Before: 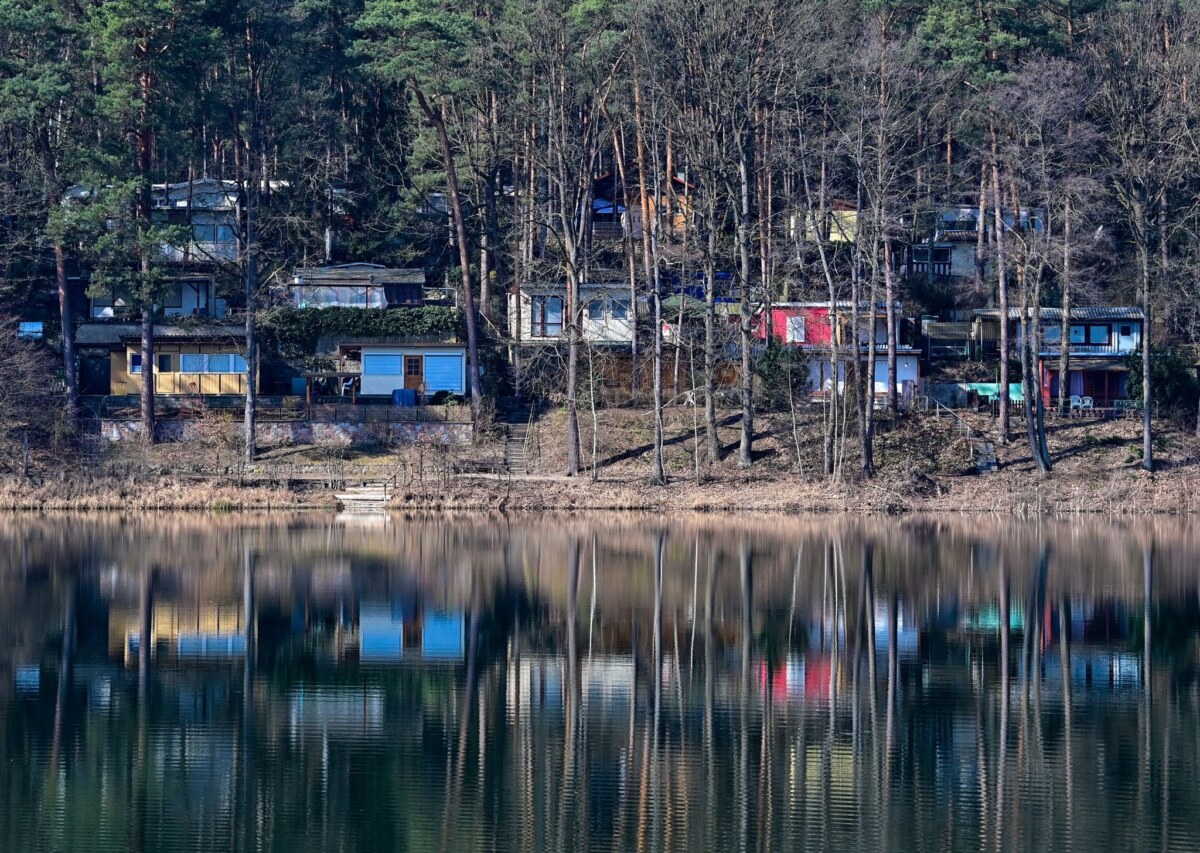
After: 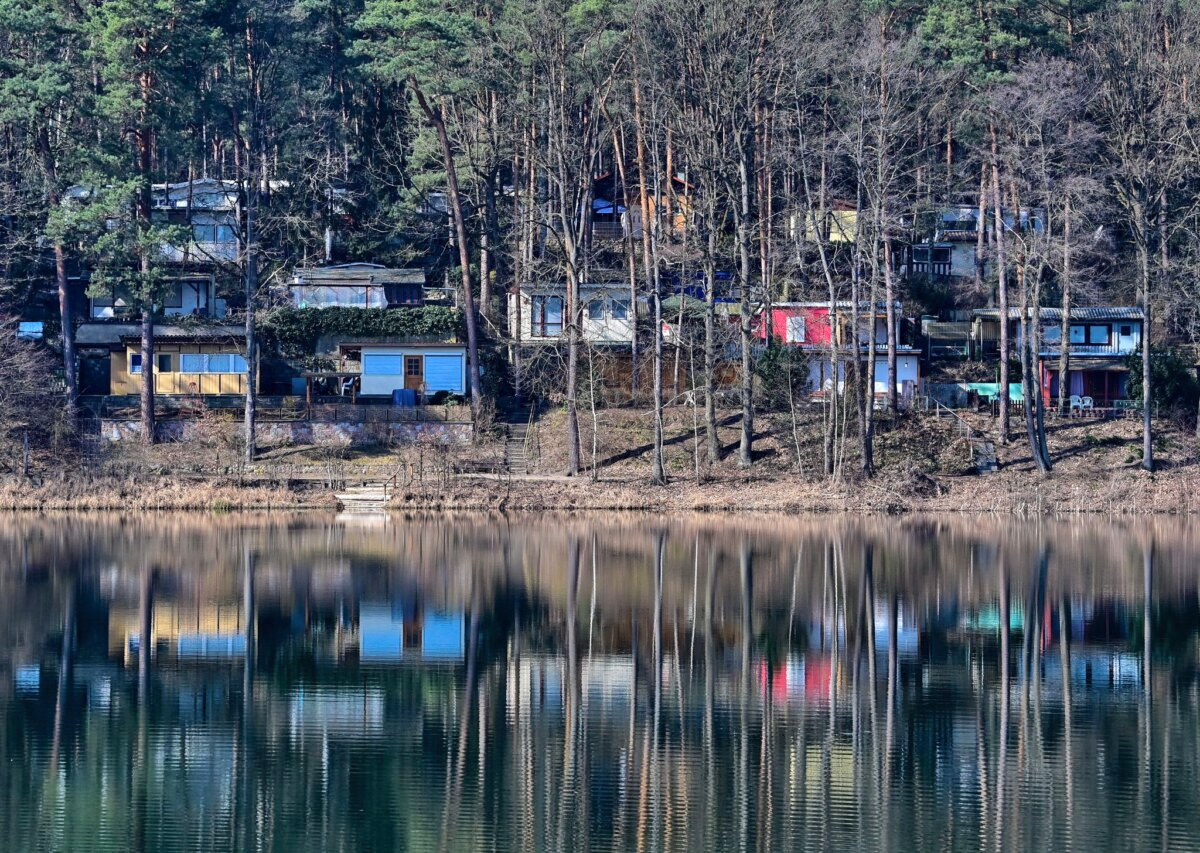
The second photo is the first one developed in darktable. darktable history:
shadows and highlights: shadows 58.69, soften with gaussian
